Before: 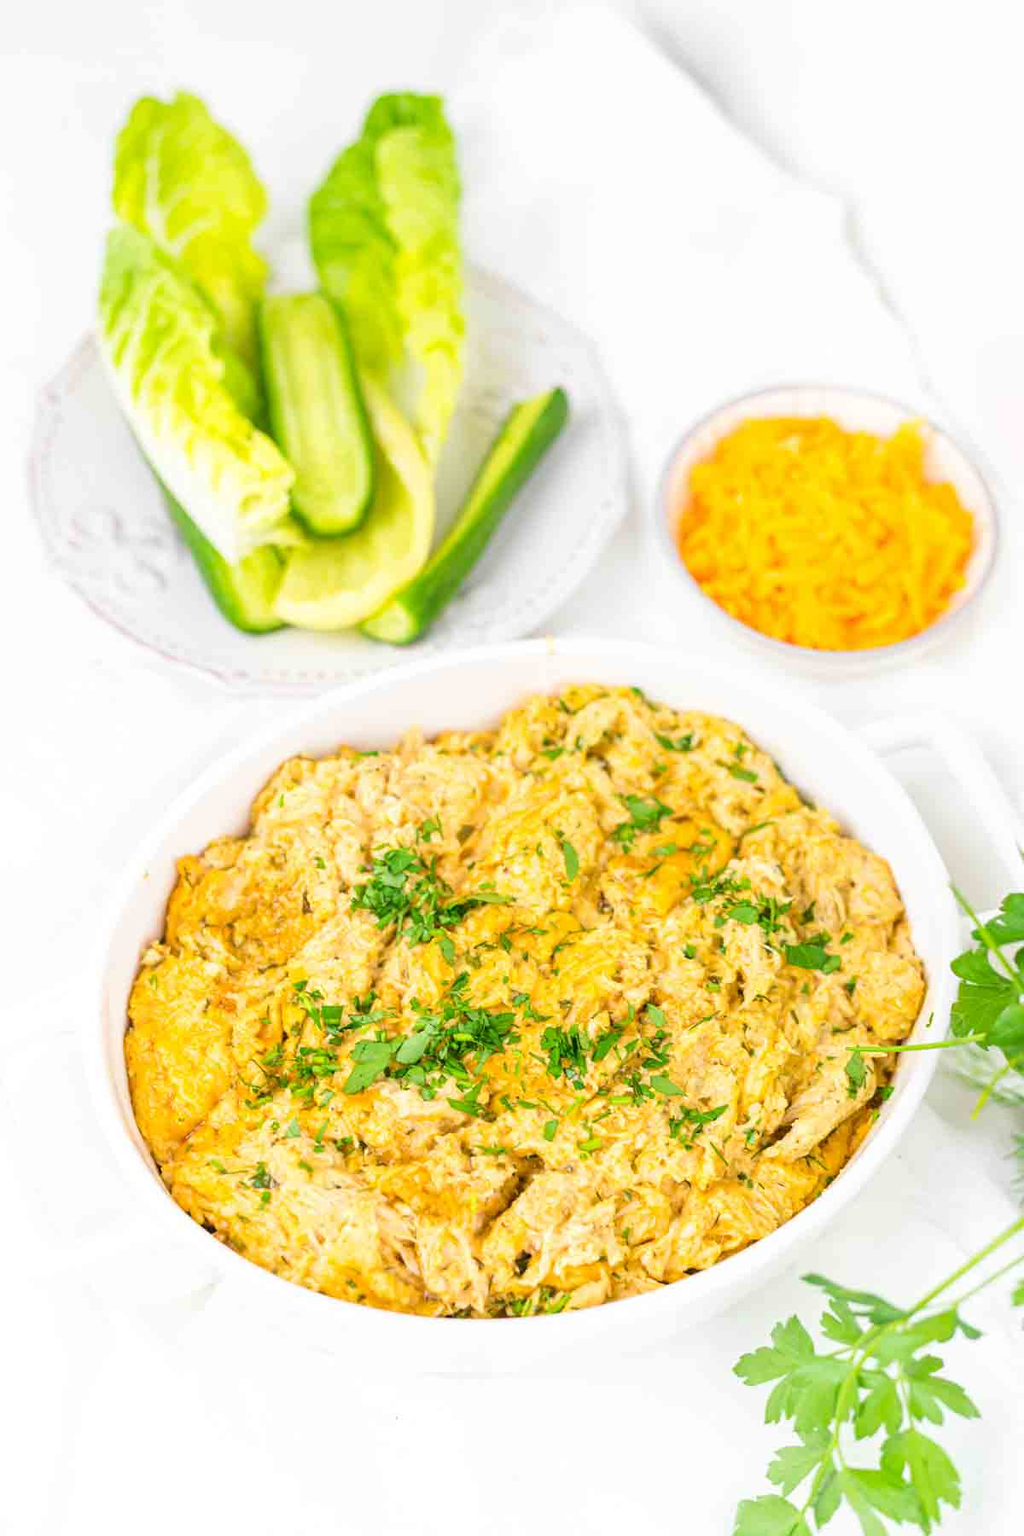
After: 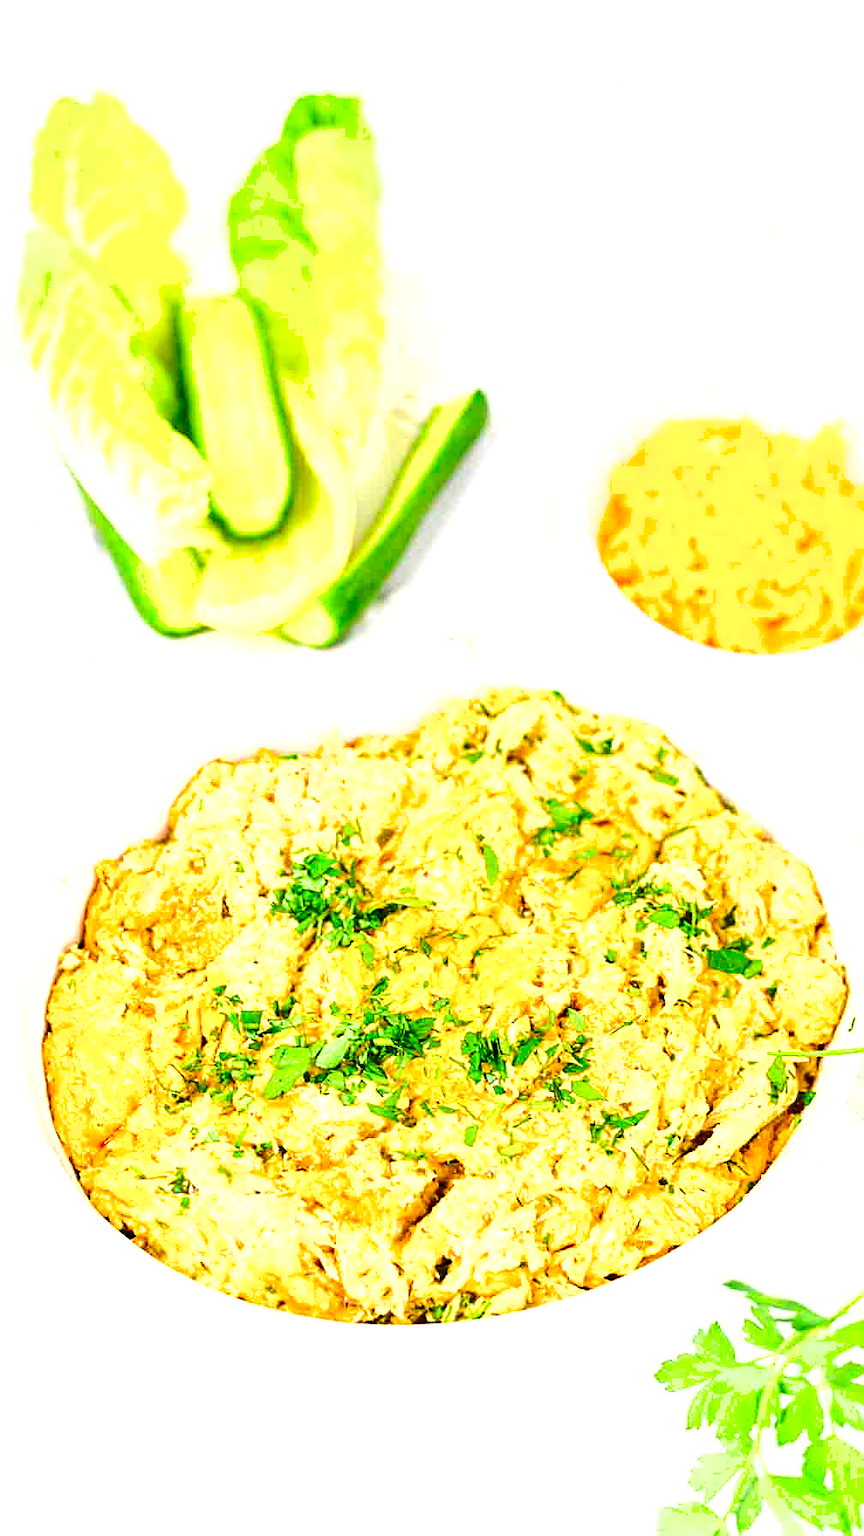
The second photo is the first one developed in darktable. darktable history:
rgb levels: levels [[0.027, 0.429, 0.996], [0, 0.5, 1], [0, 0.5, 1]]
shadows and highlights: shadows 49, highlights -41, soften with gaussian
color contrast: green-magenta contrast 1.1, blue-yellow contrast 1.1, unbound 0
sharpen: on, module defaults
exposure: exposure 0.507 EV, compensate highlight preservation false
crop: left 8.026%, right 7.374%
levels: levels [0, 0.476, 0.951]
